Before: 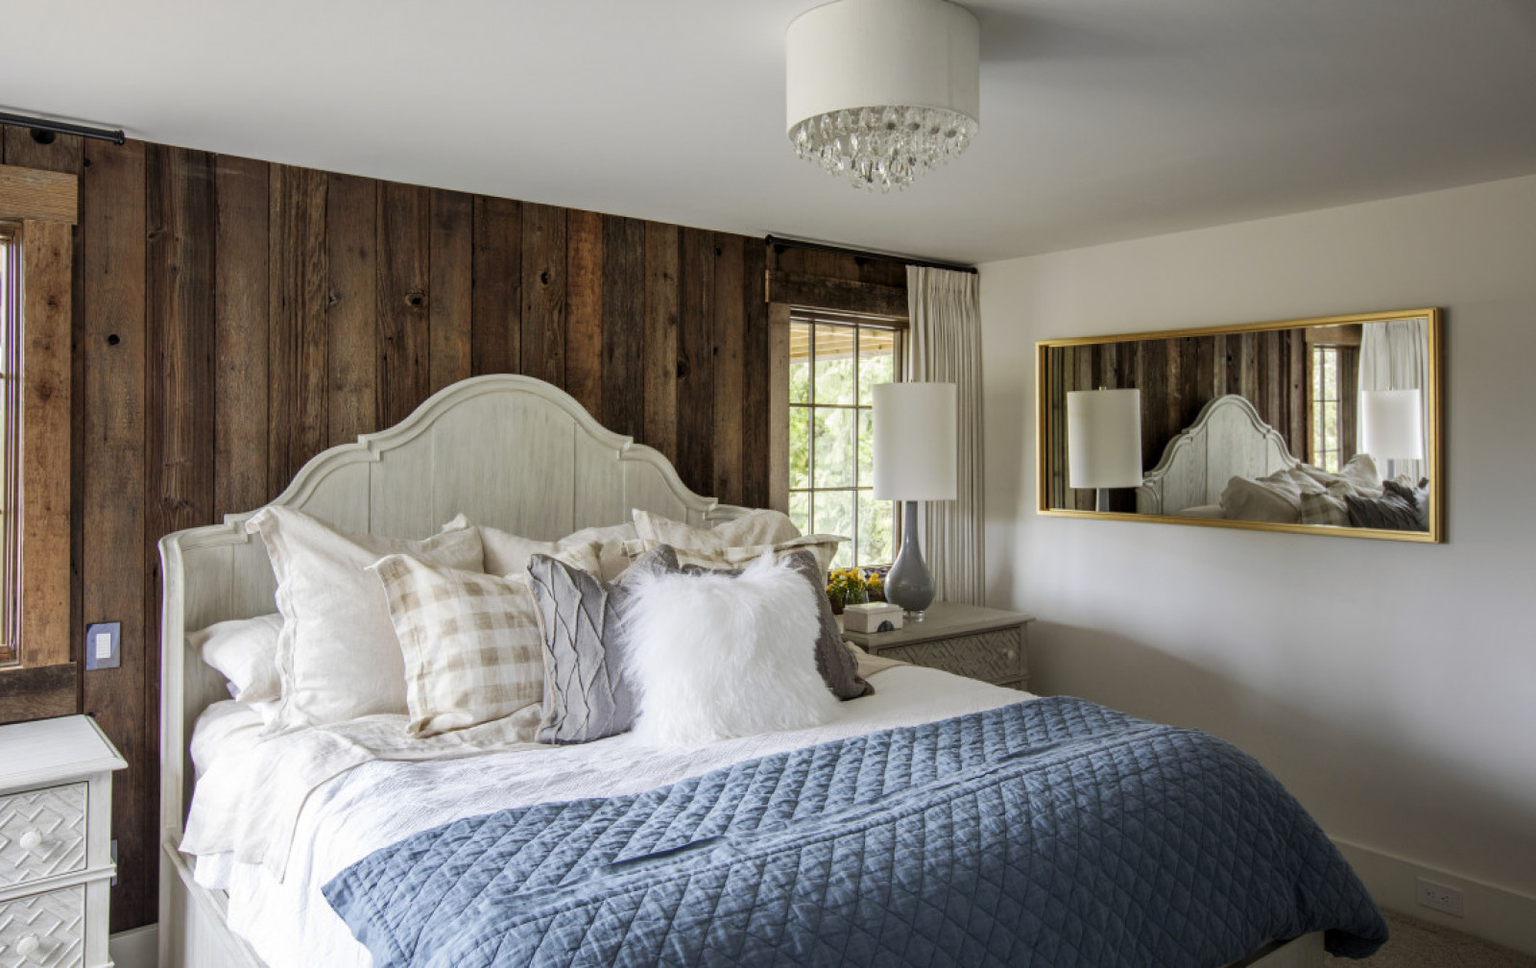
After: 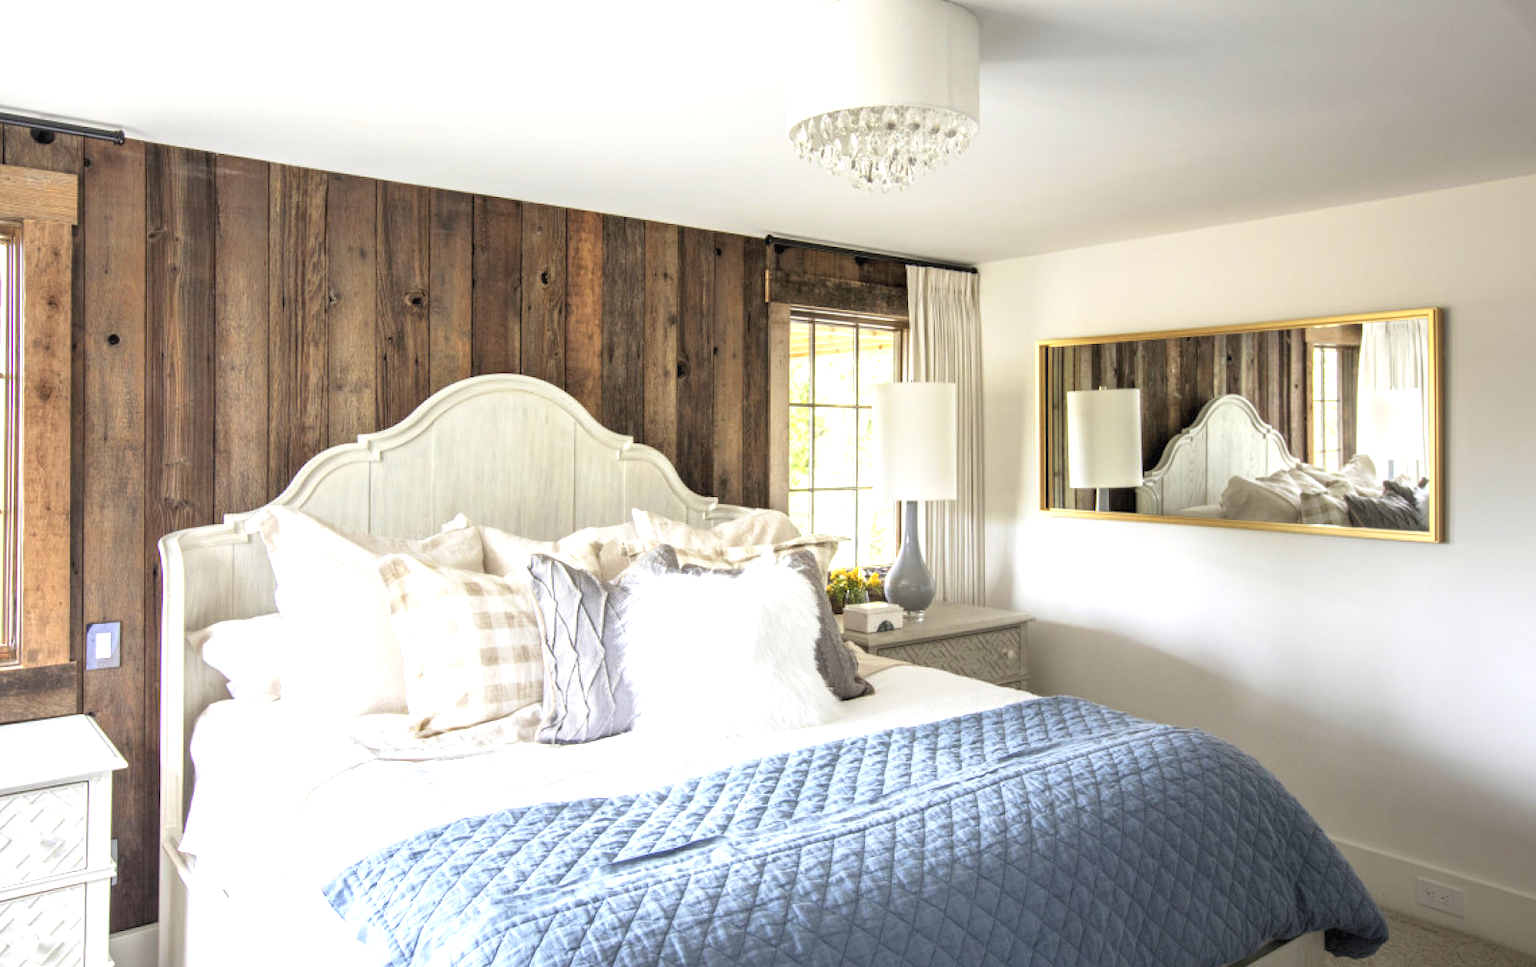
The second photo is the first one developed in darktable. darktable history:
exposure: black level correction 0, exposure 1.107 EV, compensate highlight preservation false
contrast brightness saturation: brightness 0.135
